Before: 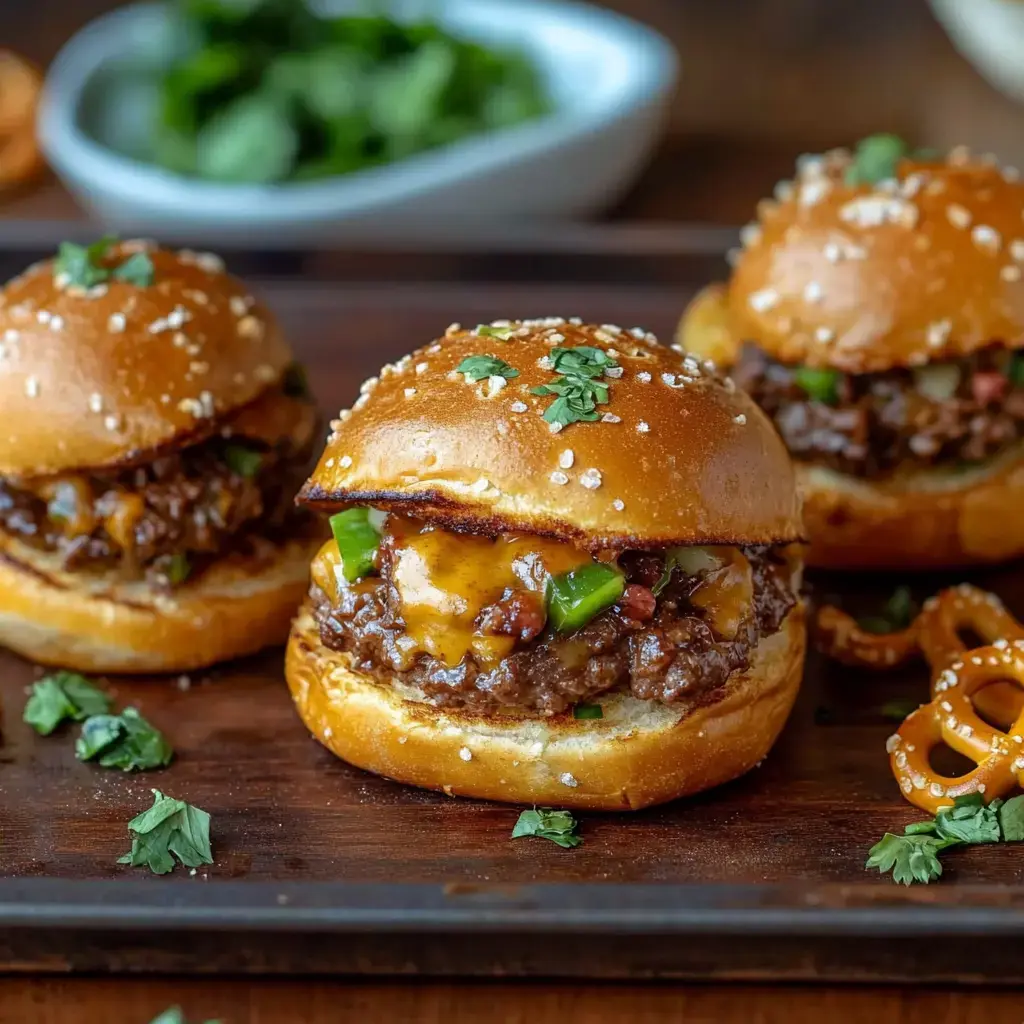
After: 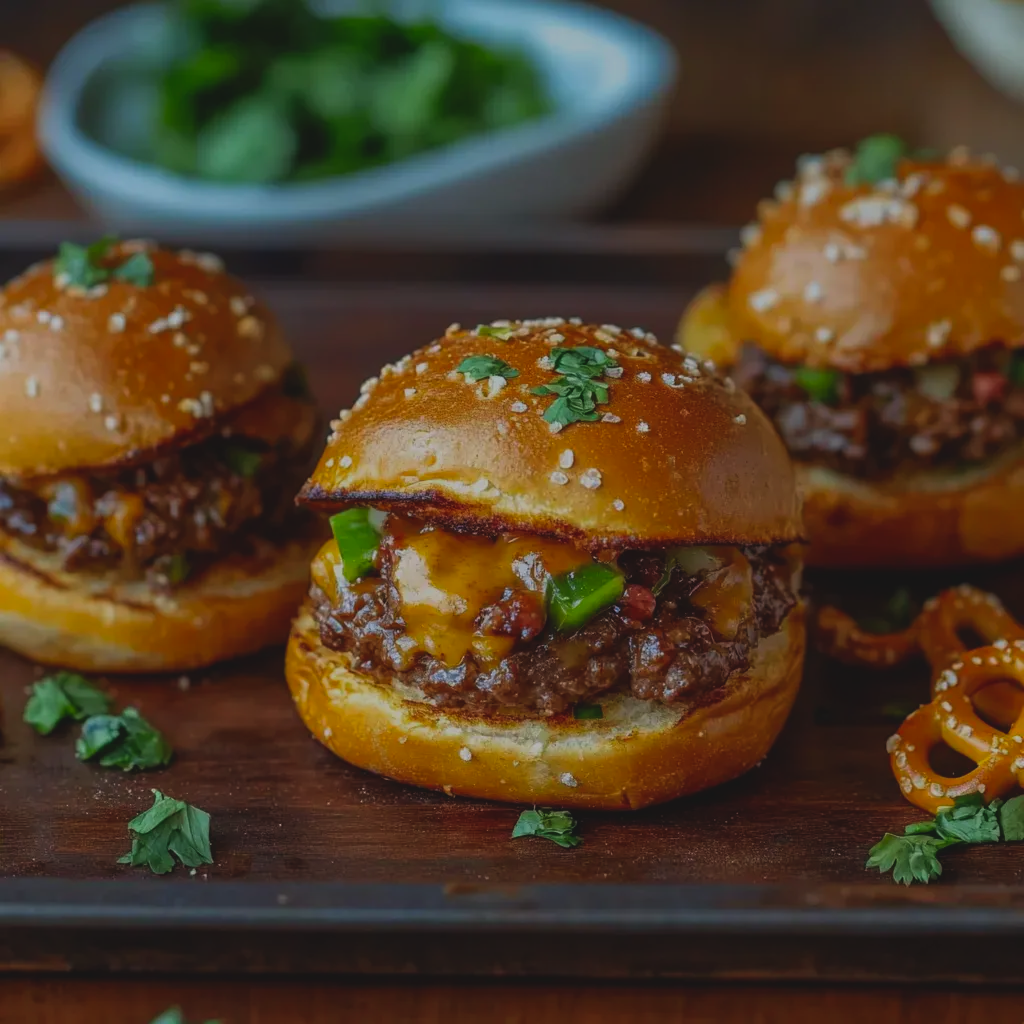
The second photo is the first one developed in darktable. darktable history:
exposure: black level correction -0.016, exposure -1.107 EV, compensate exposure bias true, compensate highlight preservation false
color correction: highlights b* -0.001, saturation 1.31
